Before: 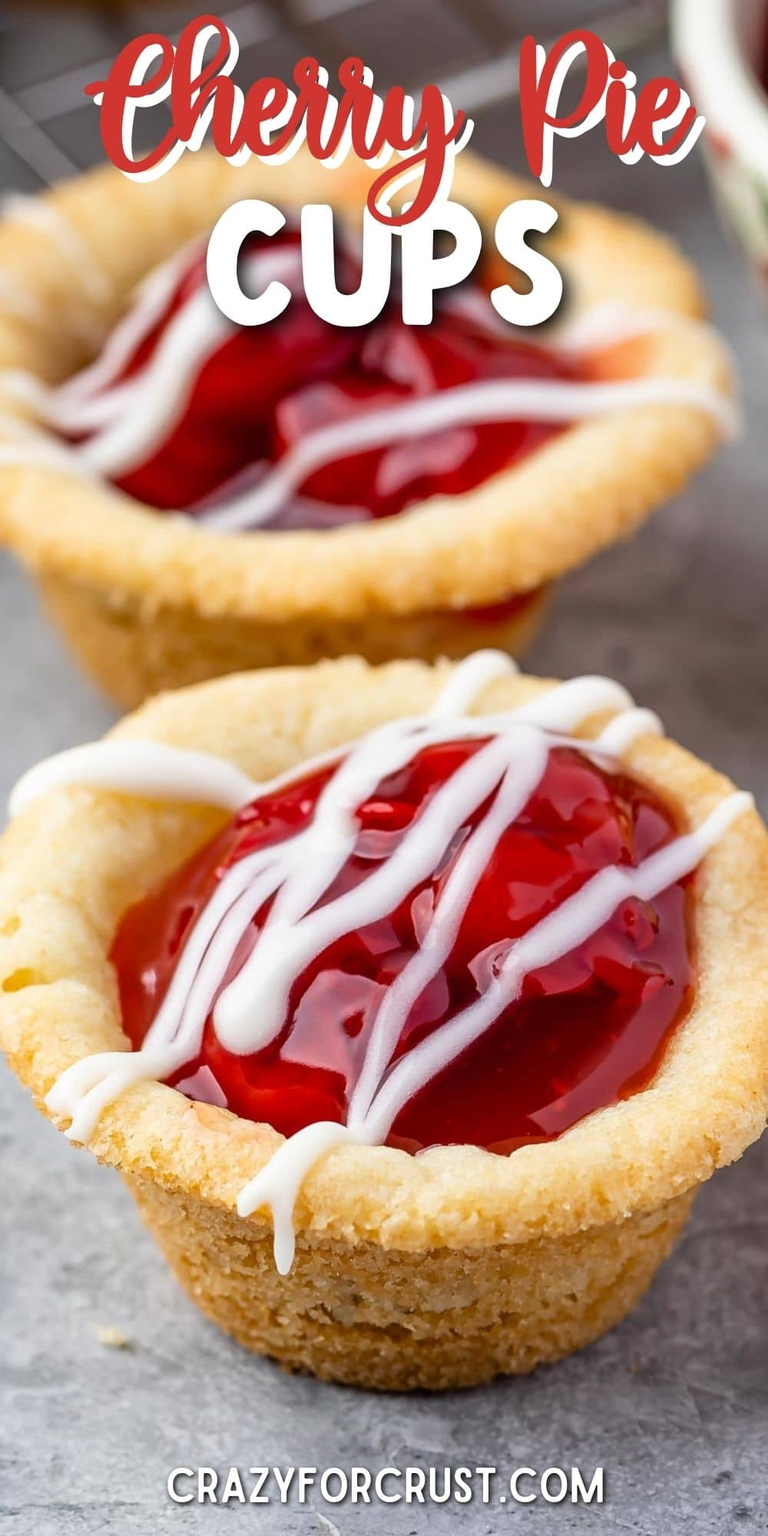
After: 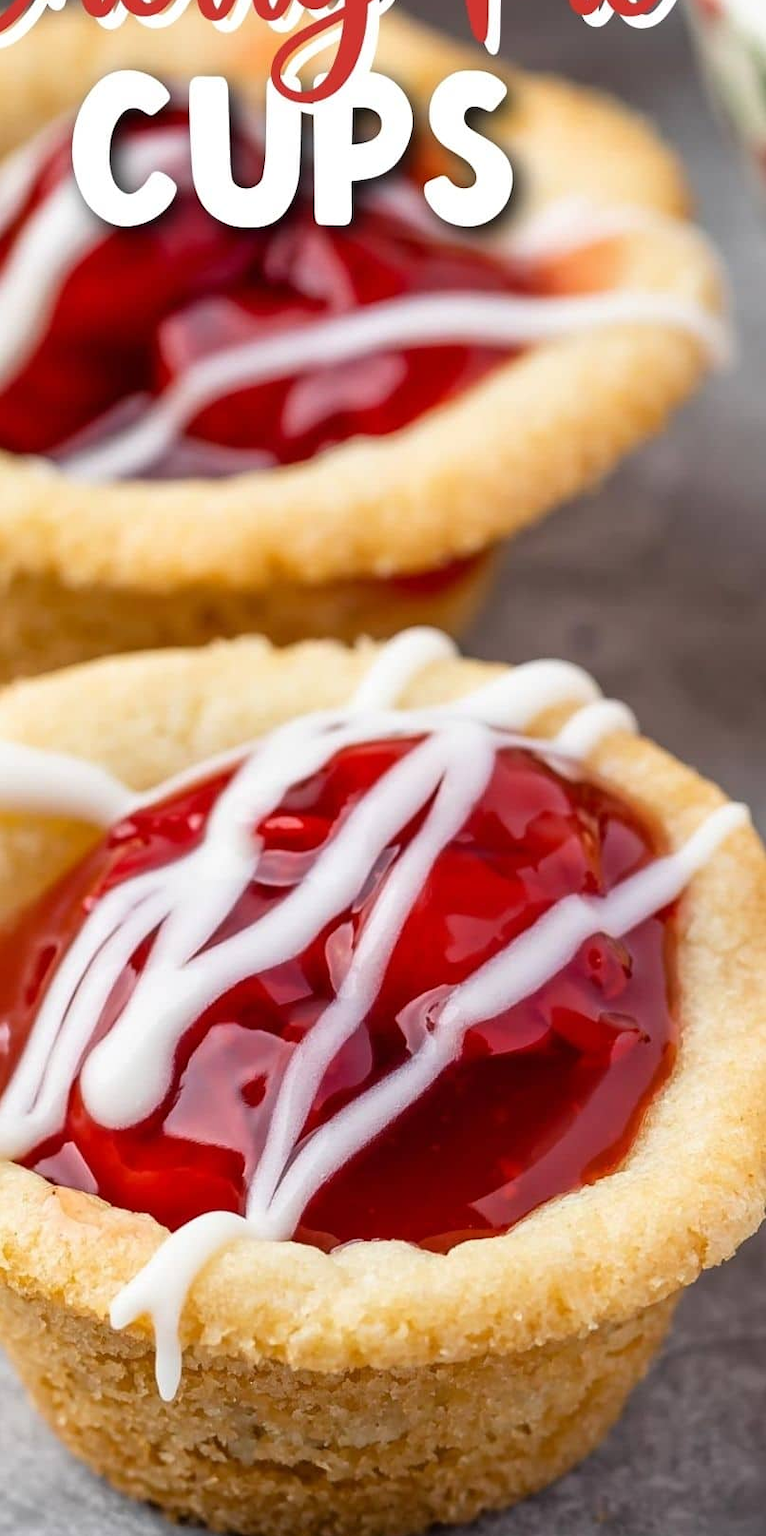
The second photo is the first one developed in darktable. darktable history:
crop: left 19.351%, top 9.349%, bottom 9.765%
